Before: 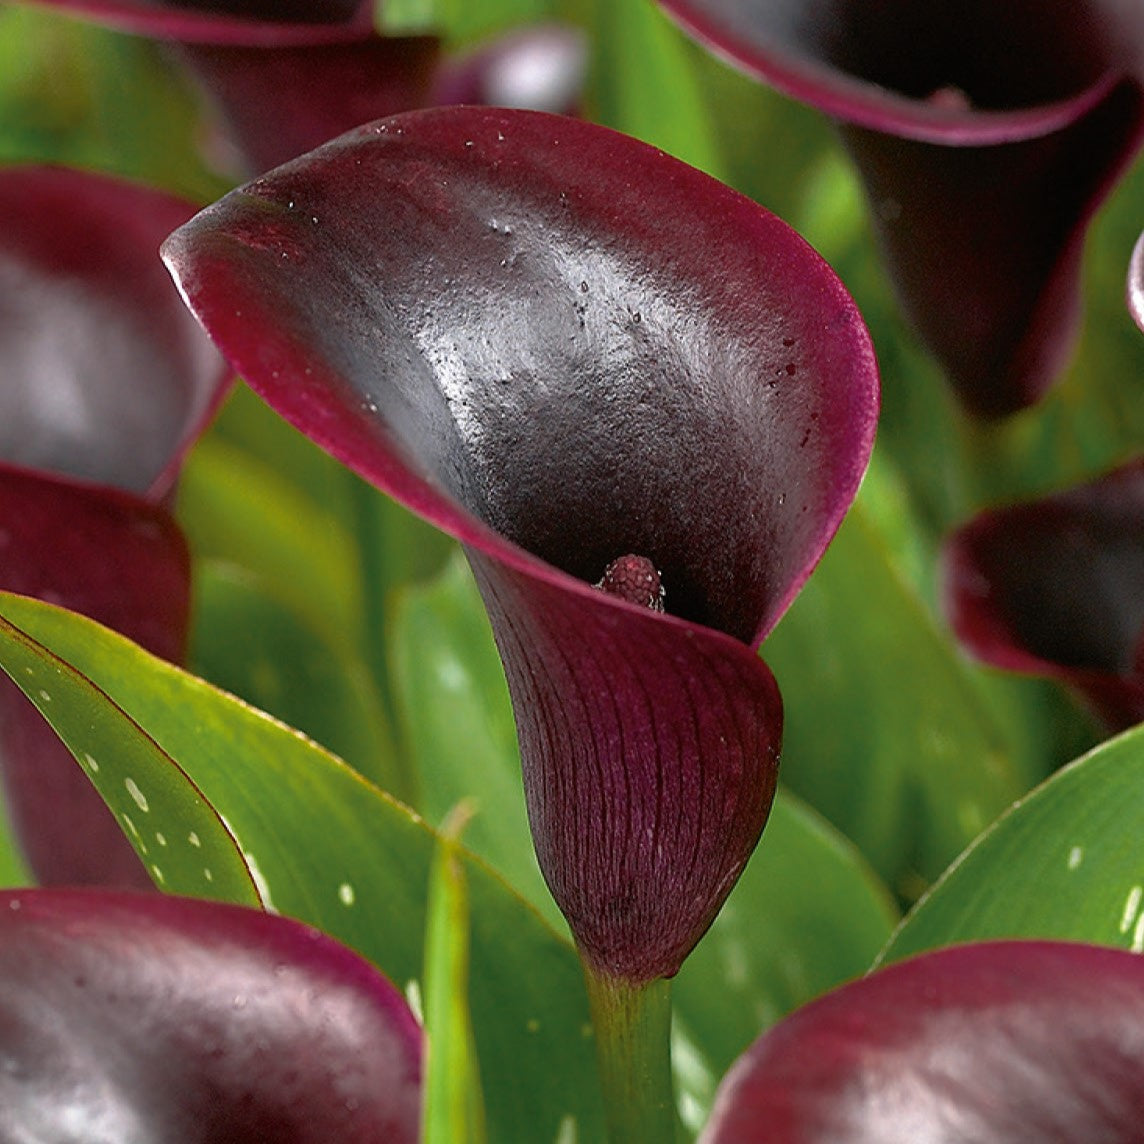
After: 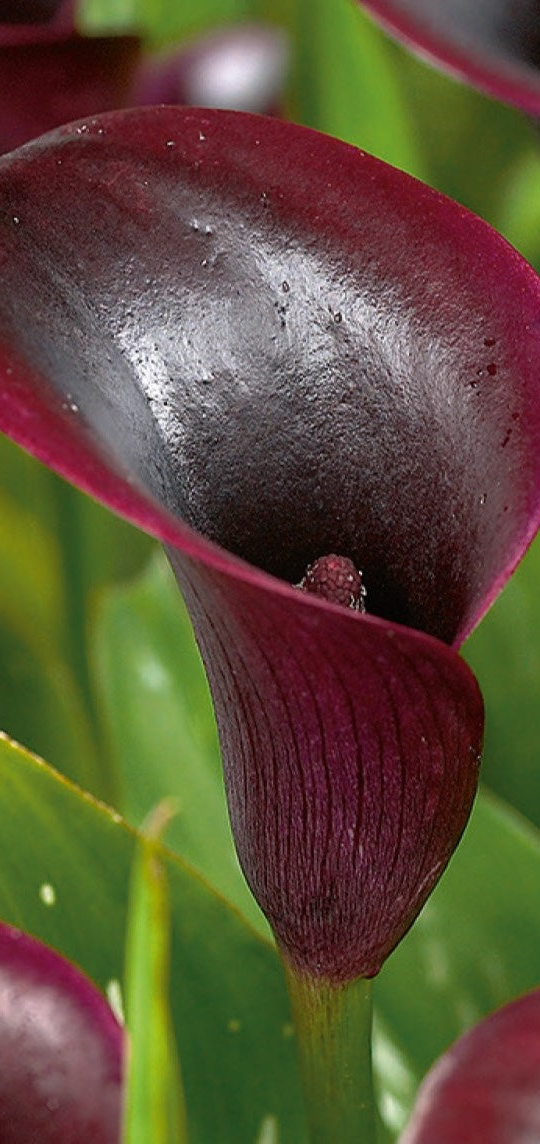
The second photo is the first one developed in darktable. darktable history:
crop: left 26.183%, right 26.567%
